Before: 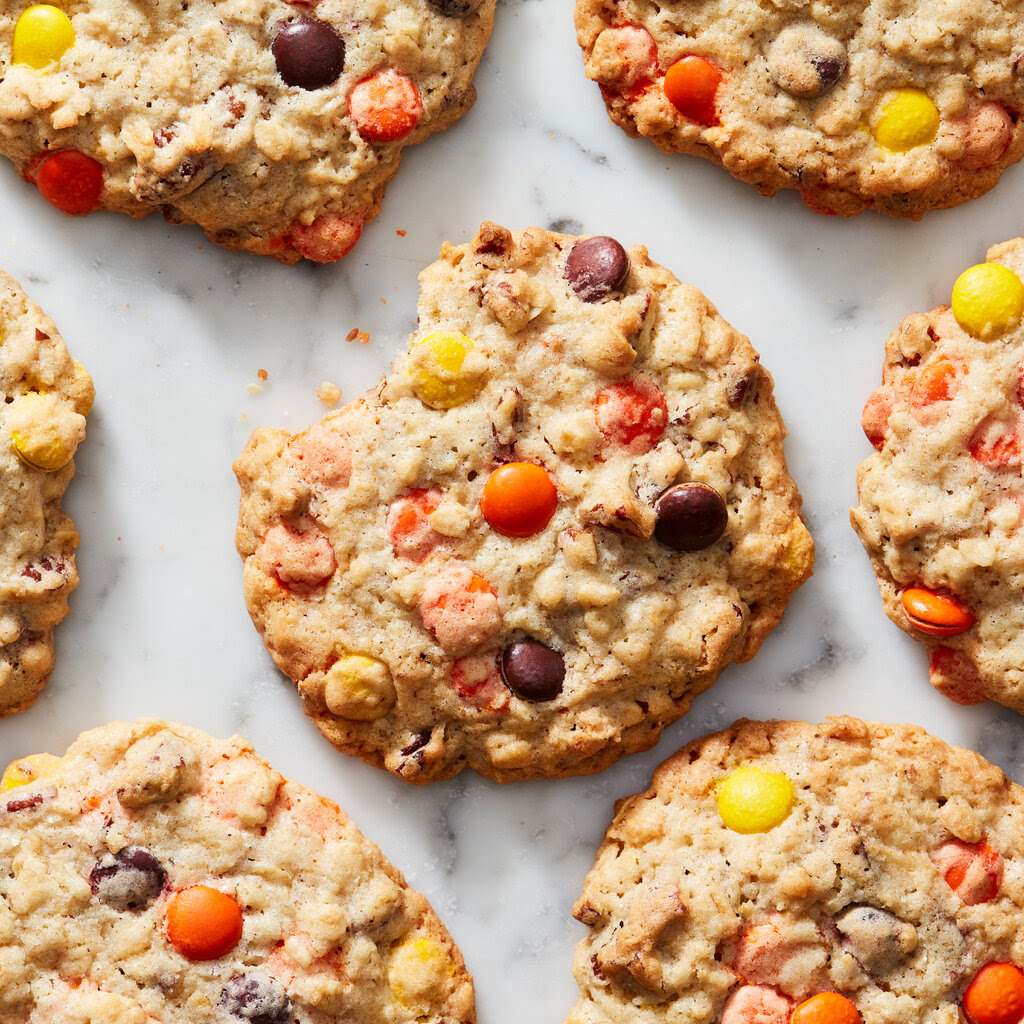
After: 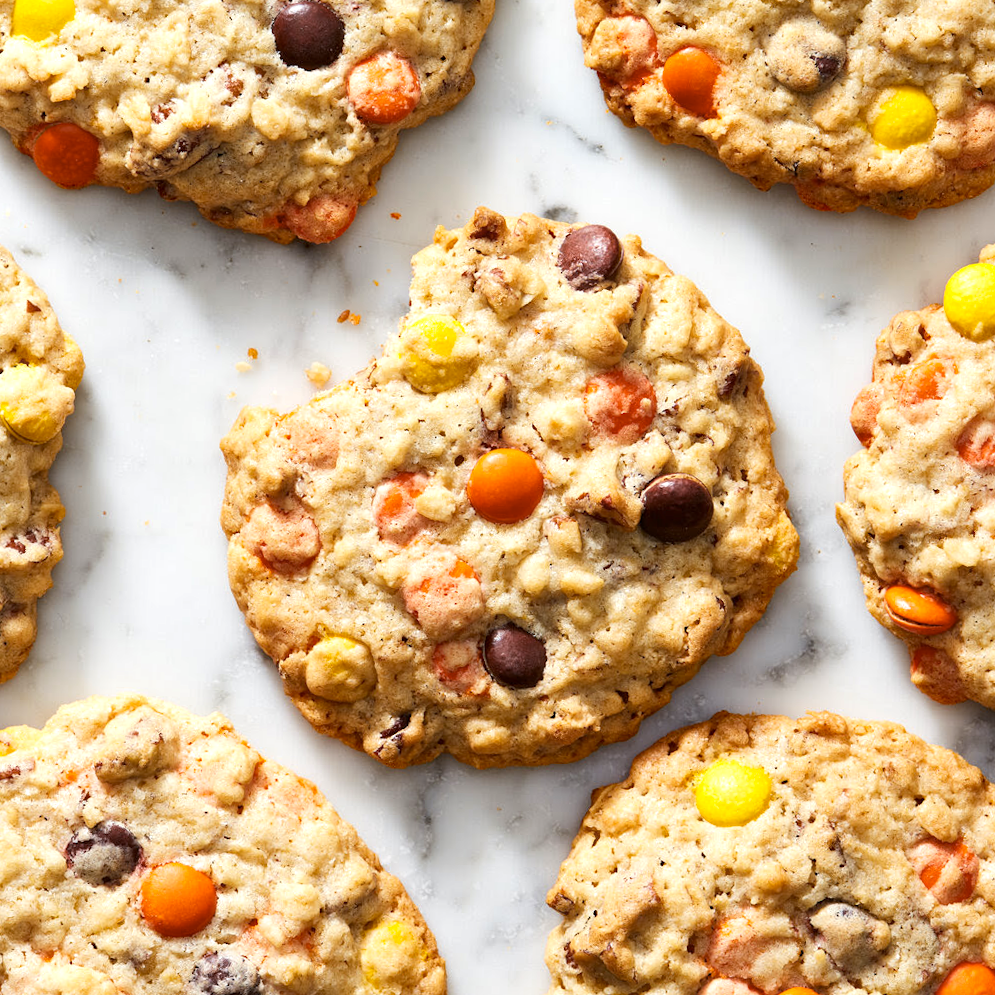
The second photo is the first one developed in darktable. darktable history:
crop and rotate: angle -1.69°
haze removal: compatibility mode true, adaptive false
color contrast: green-magenta contrast 0.81
exposure: exposure 0.3 EV, compensate highlight preservation false
